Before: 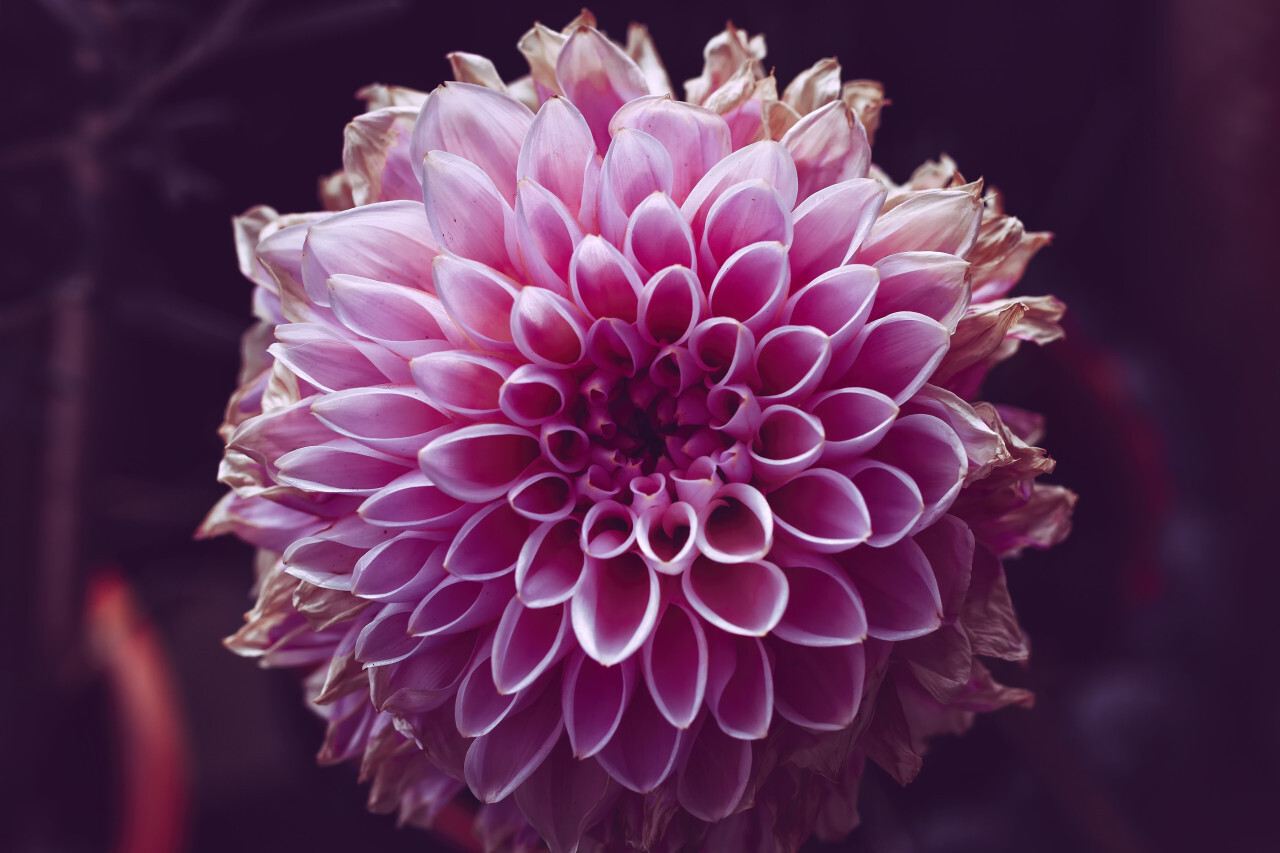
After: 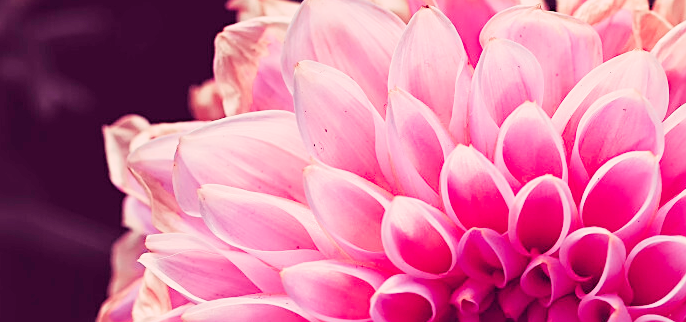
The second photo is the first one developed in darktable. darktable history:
crop: left 10.121%, top 10.631%, right 36.218%, bottom 51.526%
sharpen: on, module defaults
filmic rgb: black relative exposure -7.65 EV, white relative exposure 4.56 EV, hardness 3.61
white balance: red 1.138, green 0.996, blue 0.812
color zones: curves: ch1 [(0.309, 0.524) (0.41, 0.329) (0.508, 0.509)]; ch2 [(0.25, 0.457) (0.75, 0.5)]
exposure: black level correction 0, exposure 0.877 EV, compensate exposure bias true, compensate highlight preservation false
color calibration: x 0.37, y 0.382, temperature 4313.32 K
